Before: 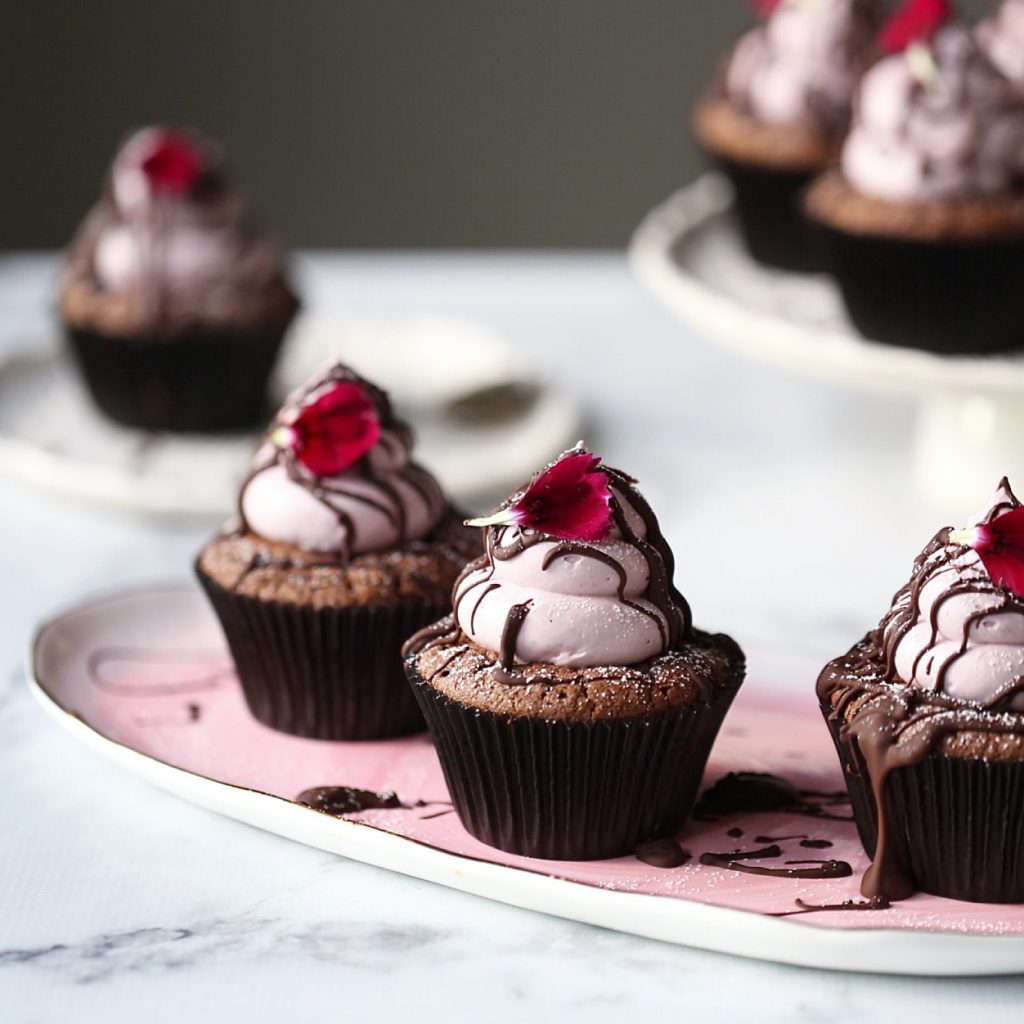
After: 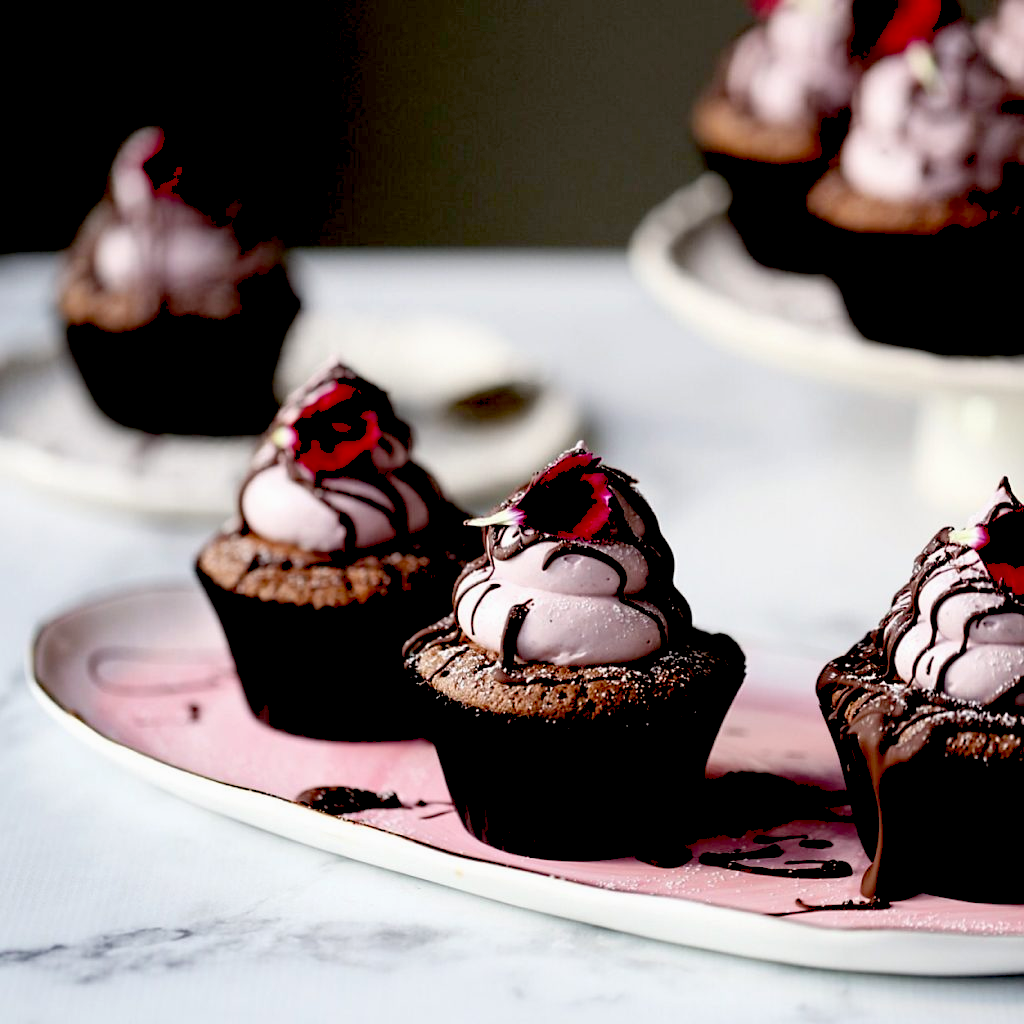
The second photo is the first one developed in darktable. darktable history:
white balance: red 1, blue 1
exposure: black level correction 0.056, exposure -0.039 EV, compensate highlight preservation false
tone equalizer: on, module defaults
